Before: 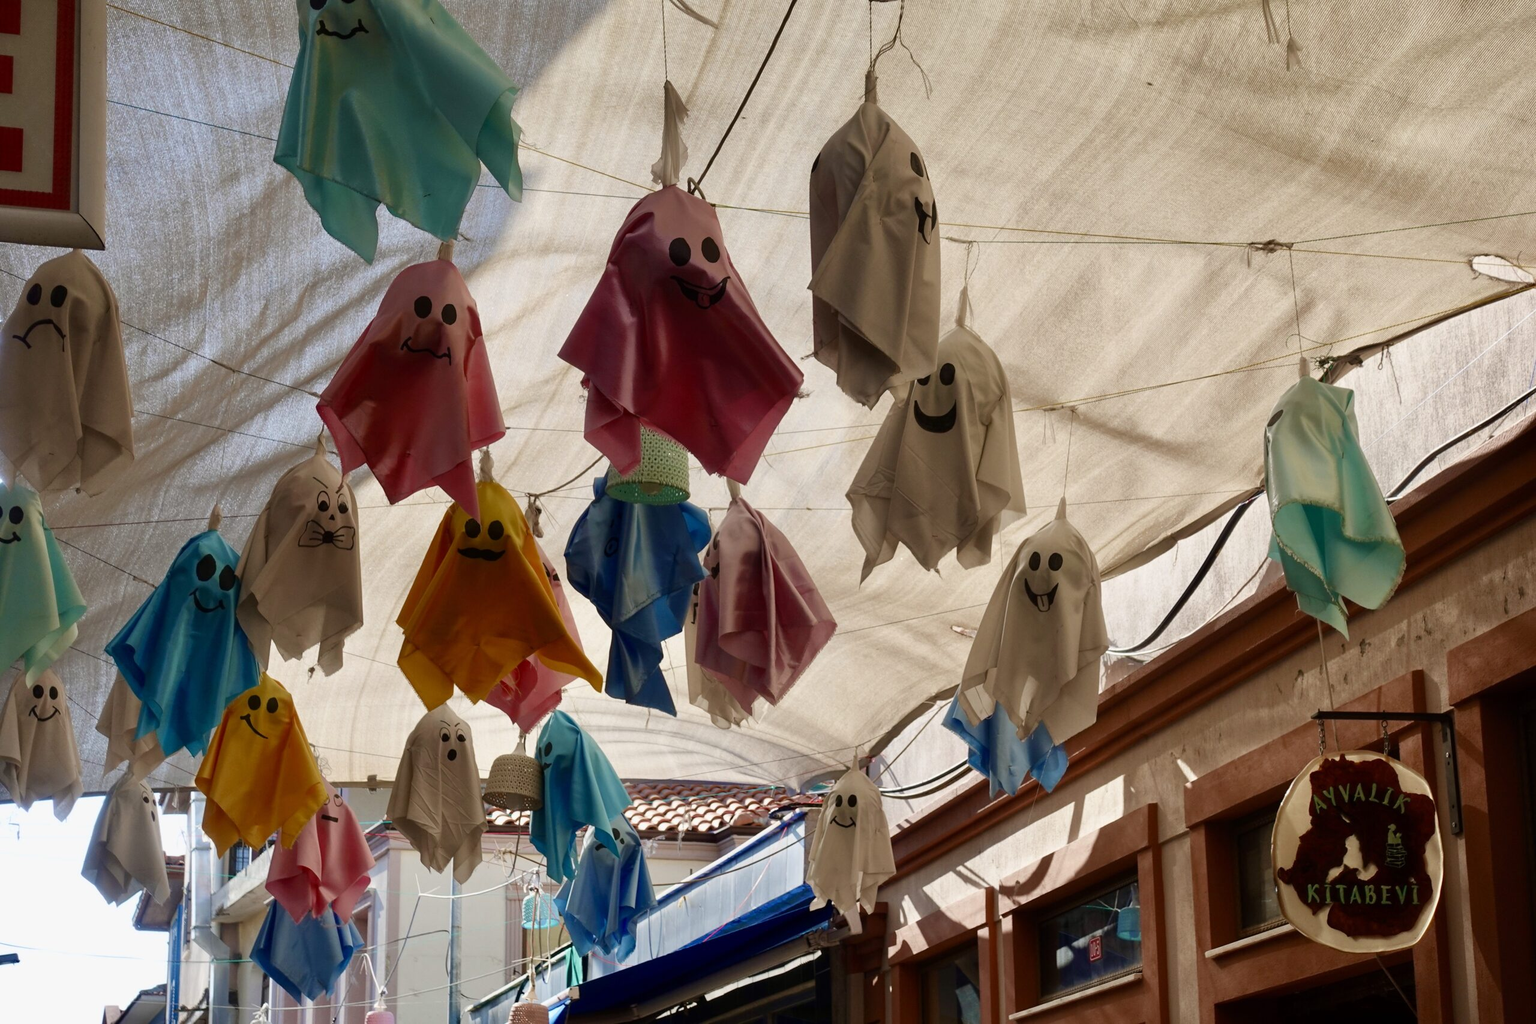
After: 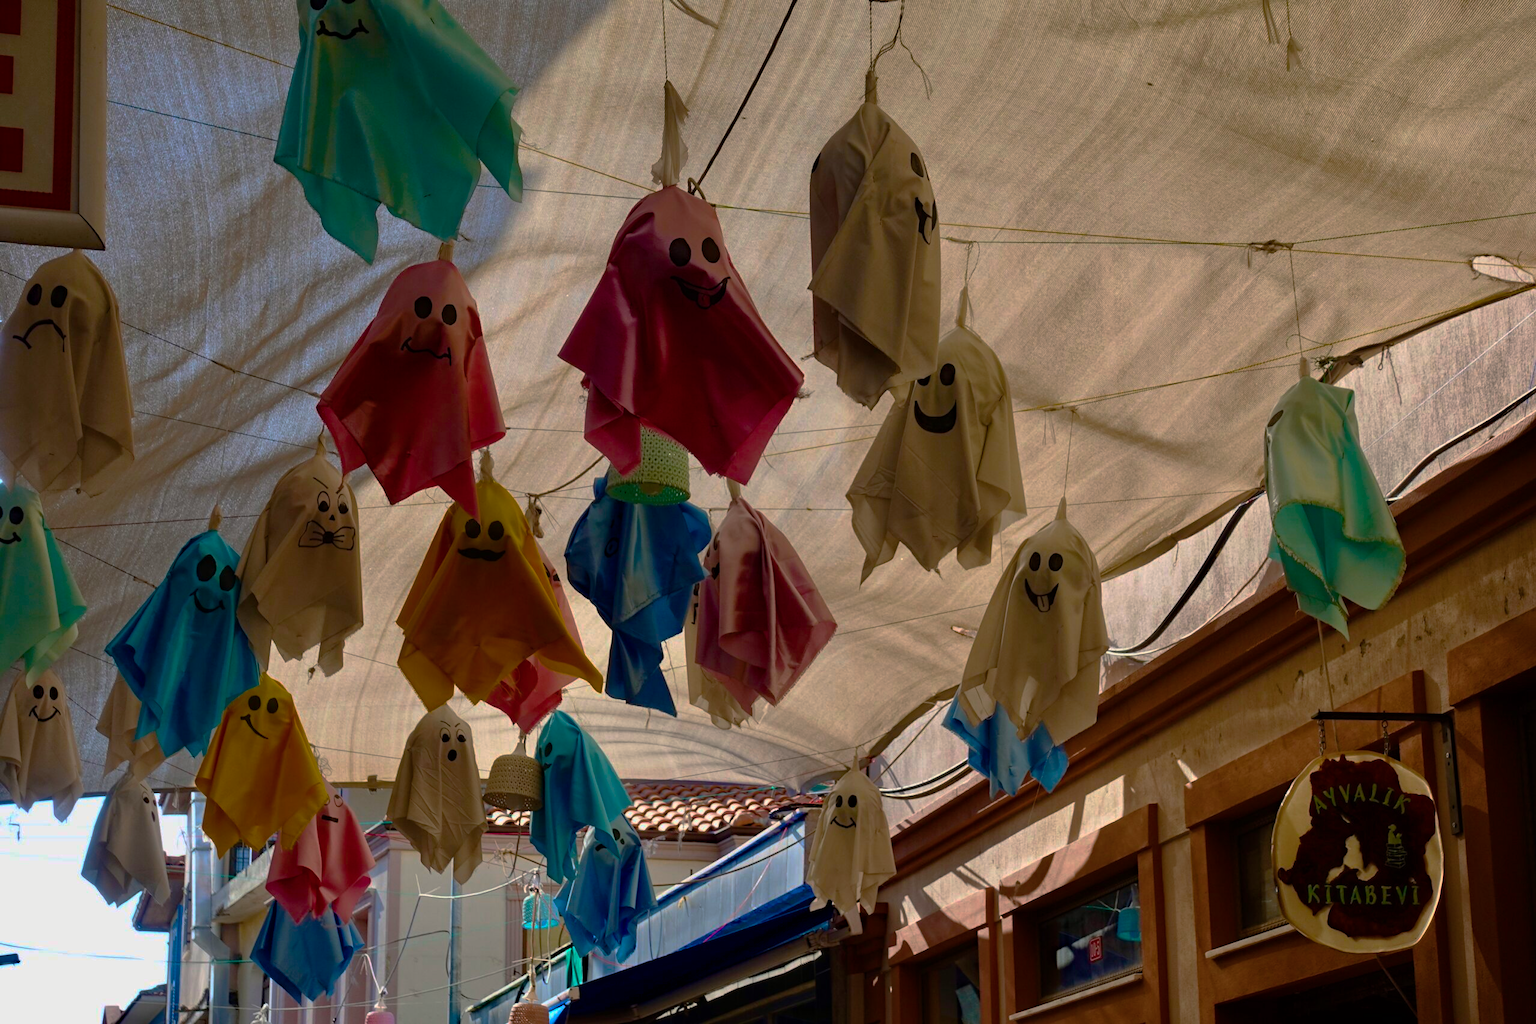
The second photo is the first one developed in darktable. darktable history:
base curve: curves: ch0 [(0, 0) (0.826, 0.587) (1, 1)], preserve colors none
color balance rgb: linear chroma grading › global chroma 15.4%, perceptual saturation grading › global saturation 30.408%
color zones: curves: ch0 [(0, 0.5) (0.143, 0.52) (0.286, 0.5) (0.429, 0.5) (0.571, 0.5) (0.714, 0.5) (0.857, 0.5) (1, 0.5)]; ch1 [(0, 0.489) (0.155, 0.45) (0.286, 0.466) (0.429, 0.5) (0.571, 0.5) (0.714, 0.5) (0.857, 0.5) (1, 0.489)]
haze removal: compatibility mode true, adaptive false
